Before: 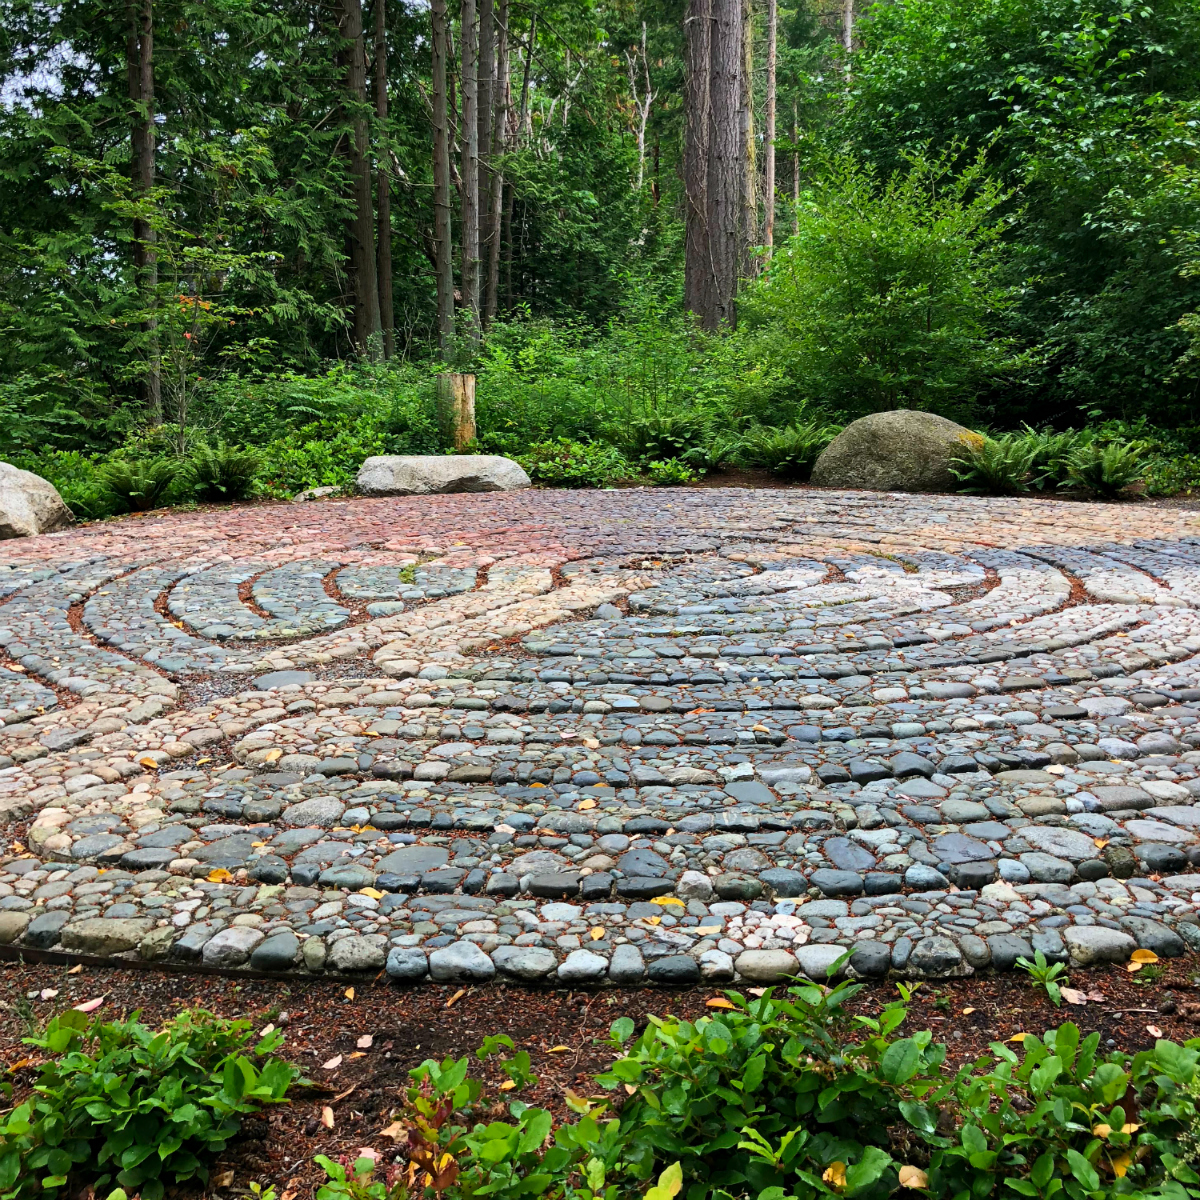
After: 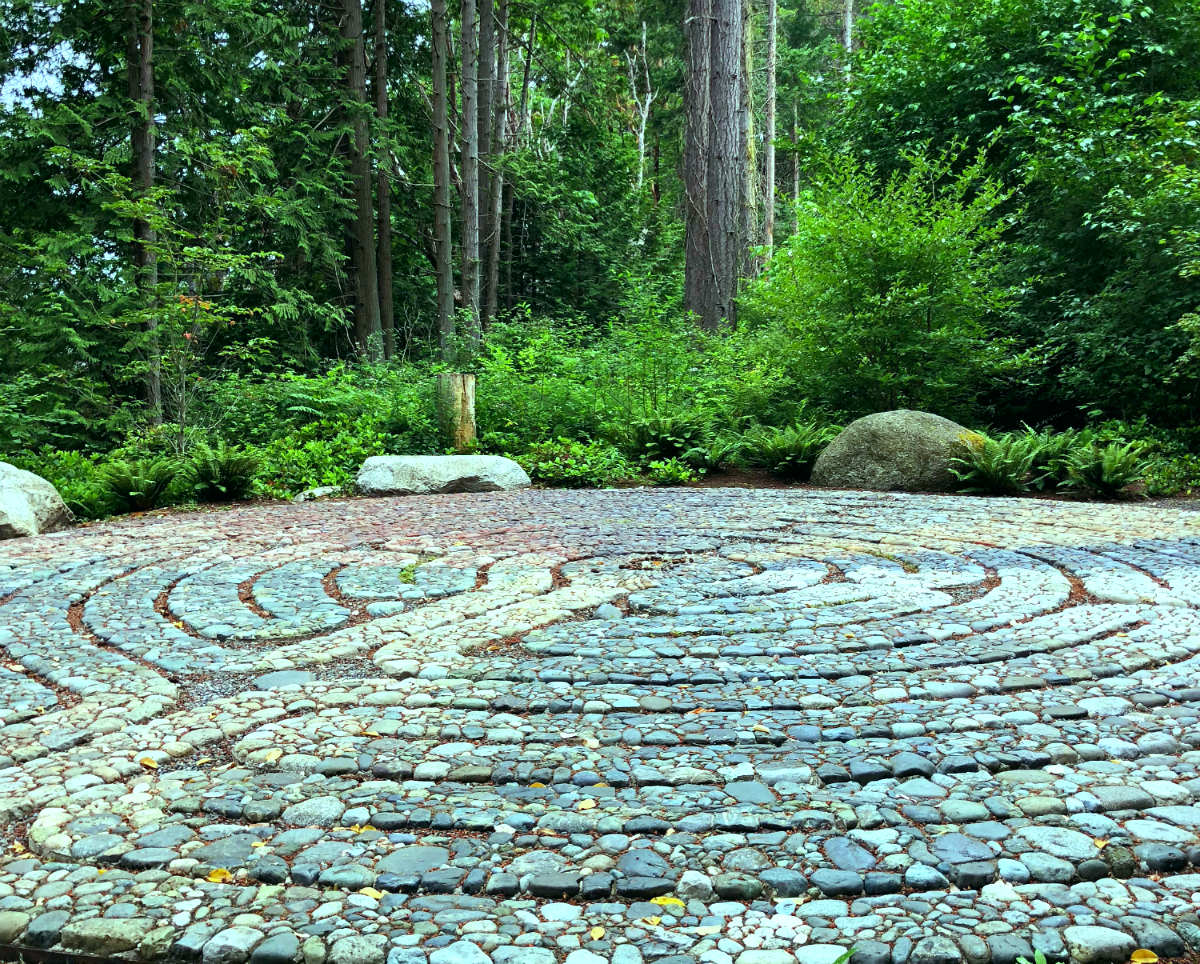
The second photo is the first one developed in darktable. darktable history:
levels: levels [0, 0.499, 1]
crop: bottom 19.644%
color balance: mode lift, gamma, gain (sRGB), lift [0.997, 0.979, 1.021, 1.011], gamma [1, 1.084, 0.916, 0.998], gain [1, 0.87, 1.13, 1.101], contrast 4.55%, contrast fulcrum 38.24%, output saturation 104.09%
exposure: exposure 0.2 EV, compensate highlight preservation false
